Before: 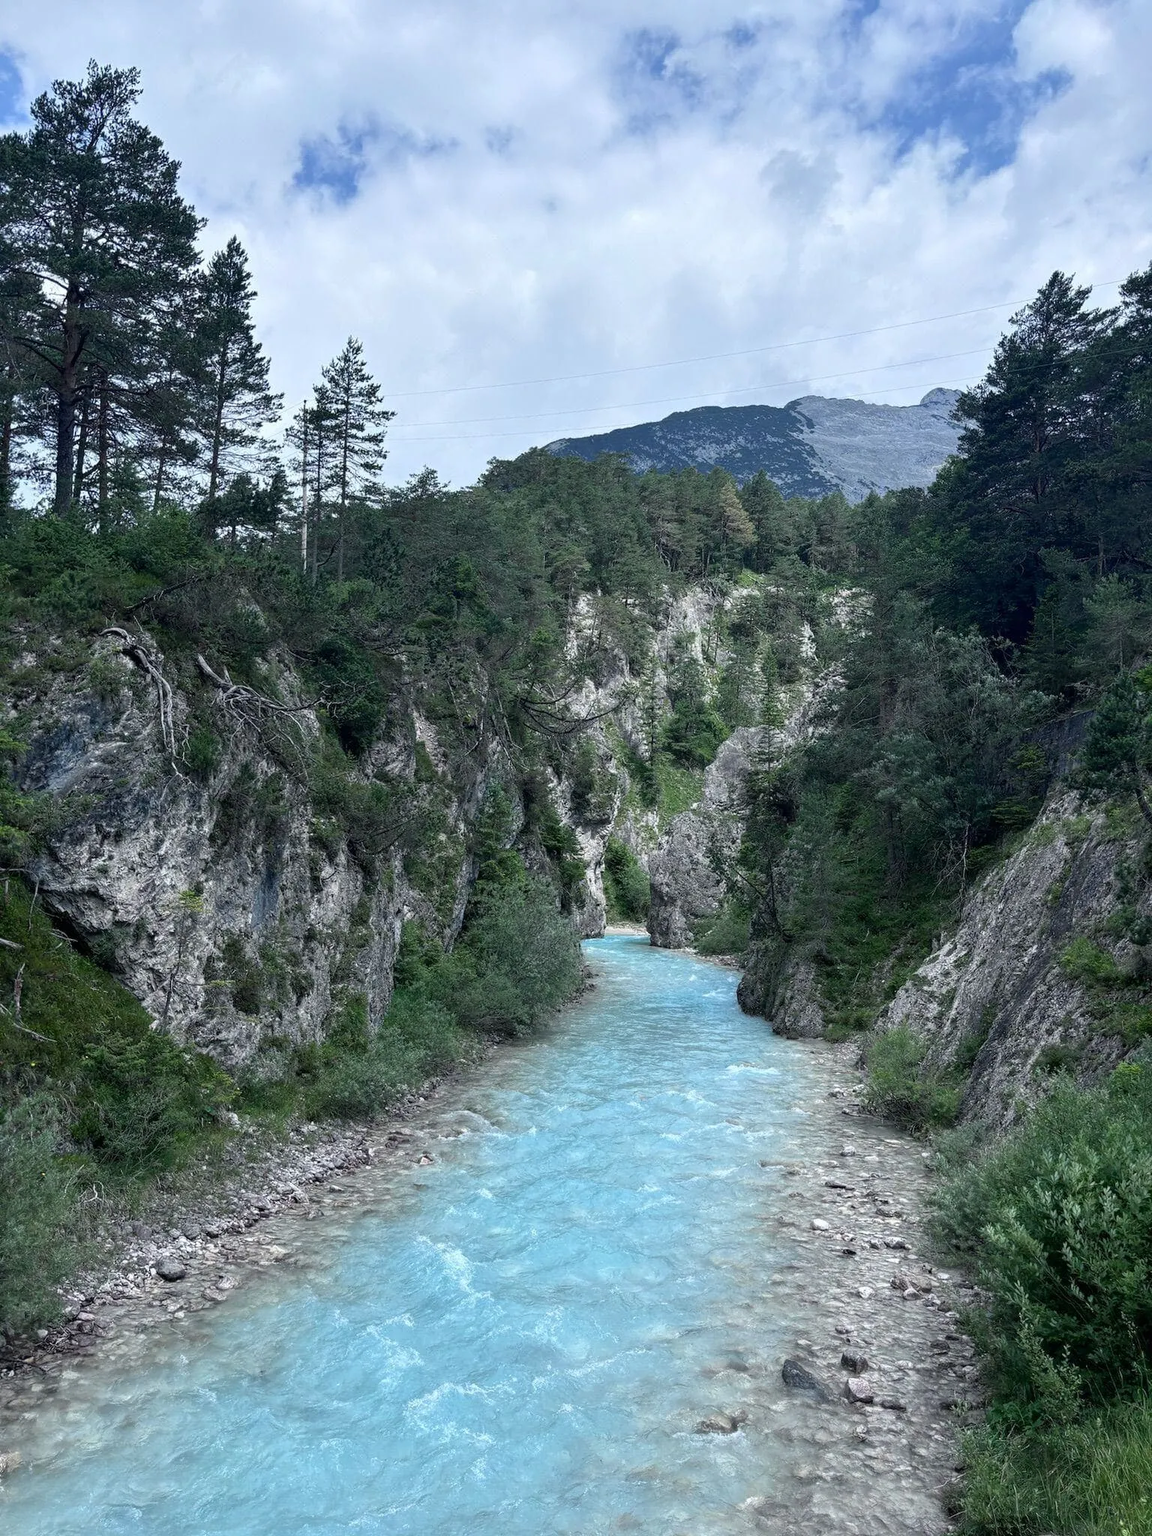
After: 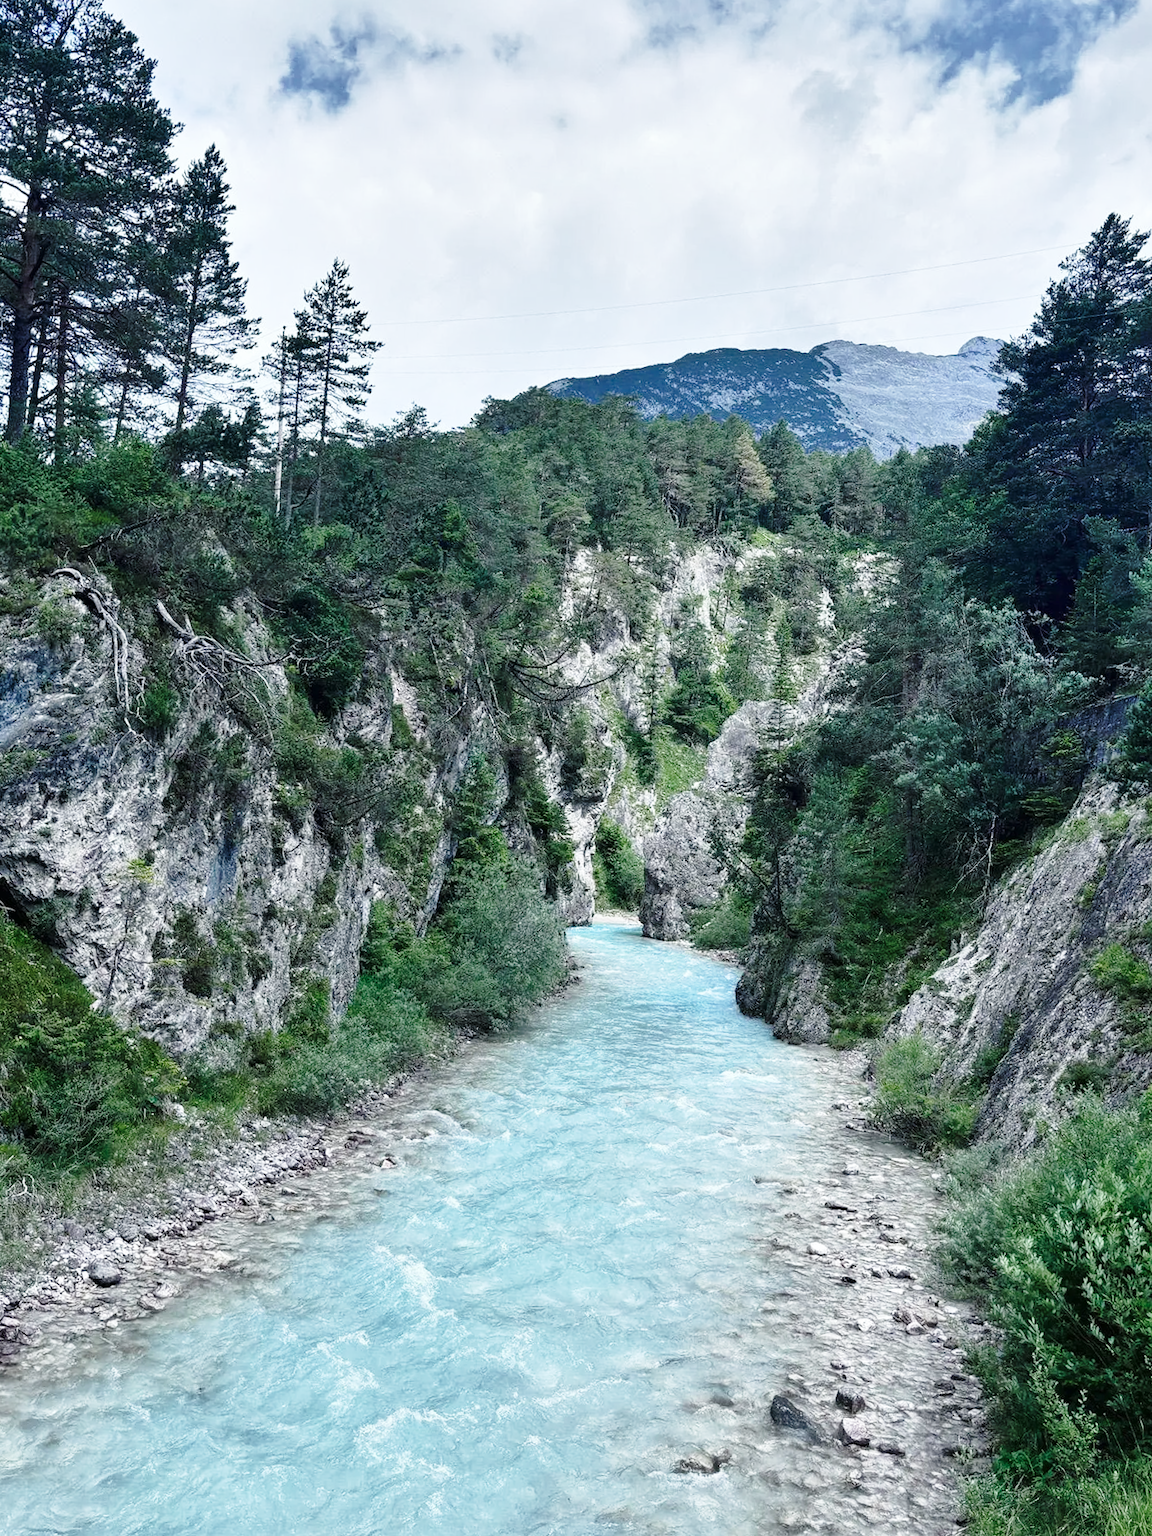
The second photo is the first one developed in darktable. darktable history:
base curve: curves: ch0 [(0, 0) (0.028, 0.03) (0.121, 0.232) (0.46, 0.748) (0.859, 0.968) (1, 1)], preserve colors none
crop and rotate: angle -1.96°, left 3.097%, top 4.154%, right 1.586%, bottom 0.529%
shadows and highlights: highlights color adjustment 0%, soften with gaussian
